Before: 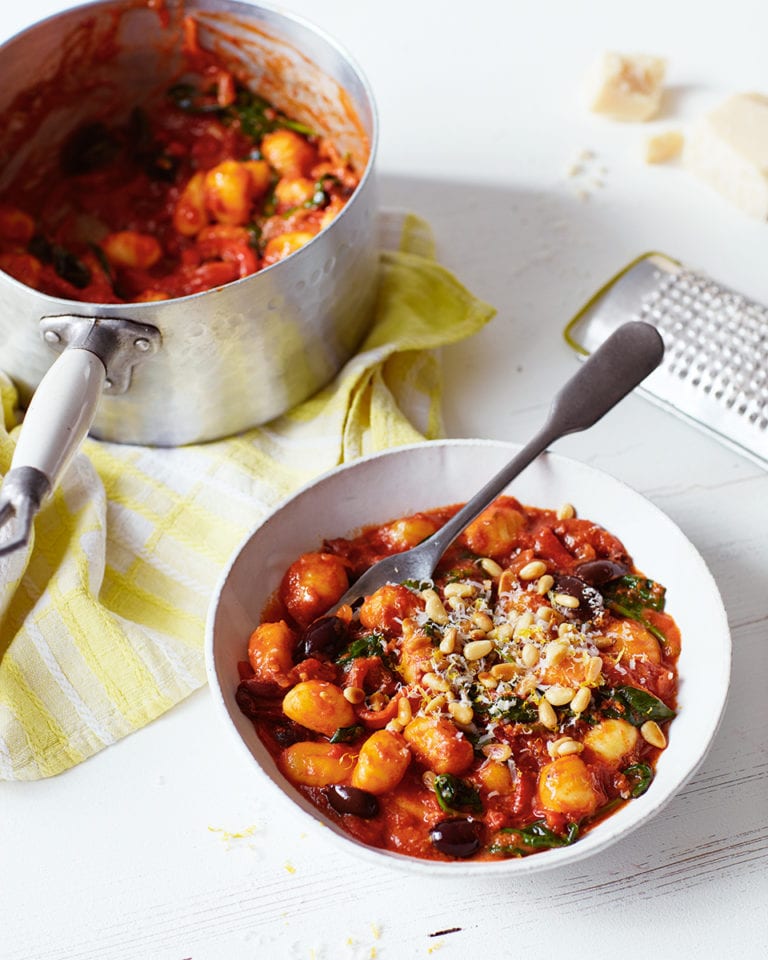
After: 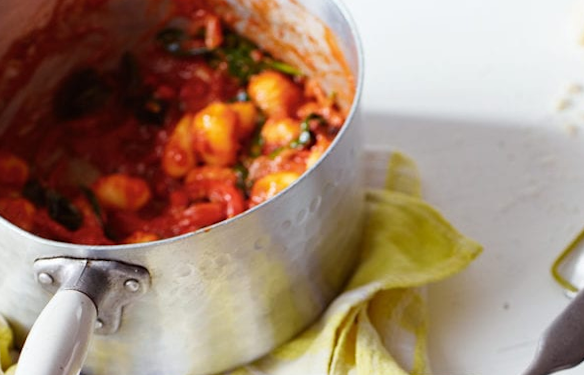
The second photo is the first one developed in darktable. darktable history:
crop: left 0.579%, top 7.627%, right 23.167%, bottom 54.275%
rotate and perspective: lens shift (horizontal) -0.055, automatic cropping off
